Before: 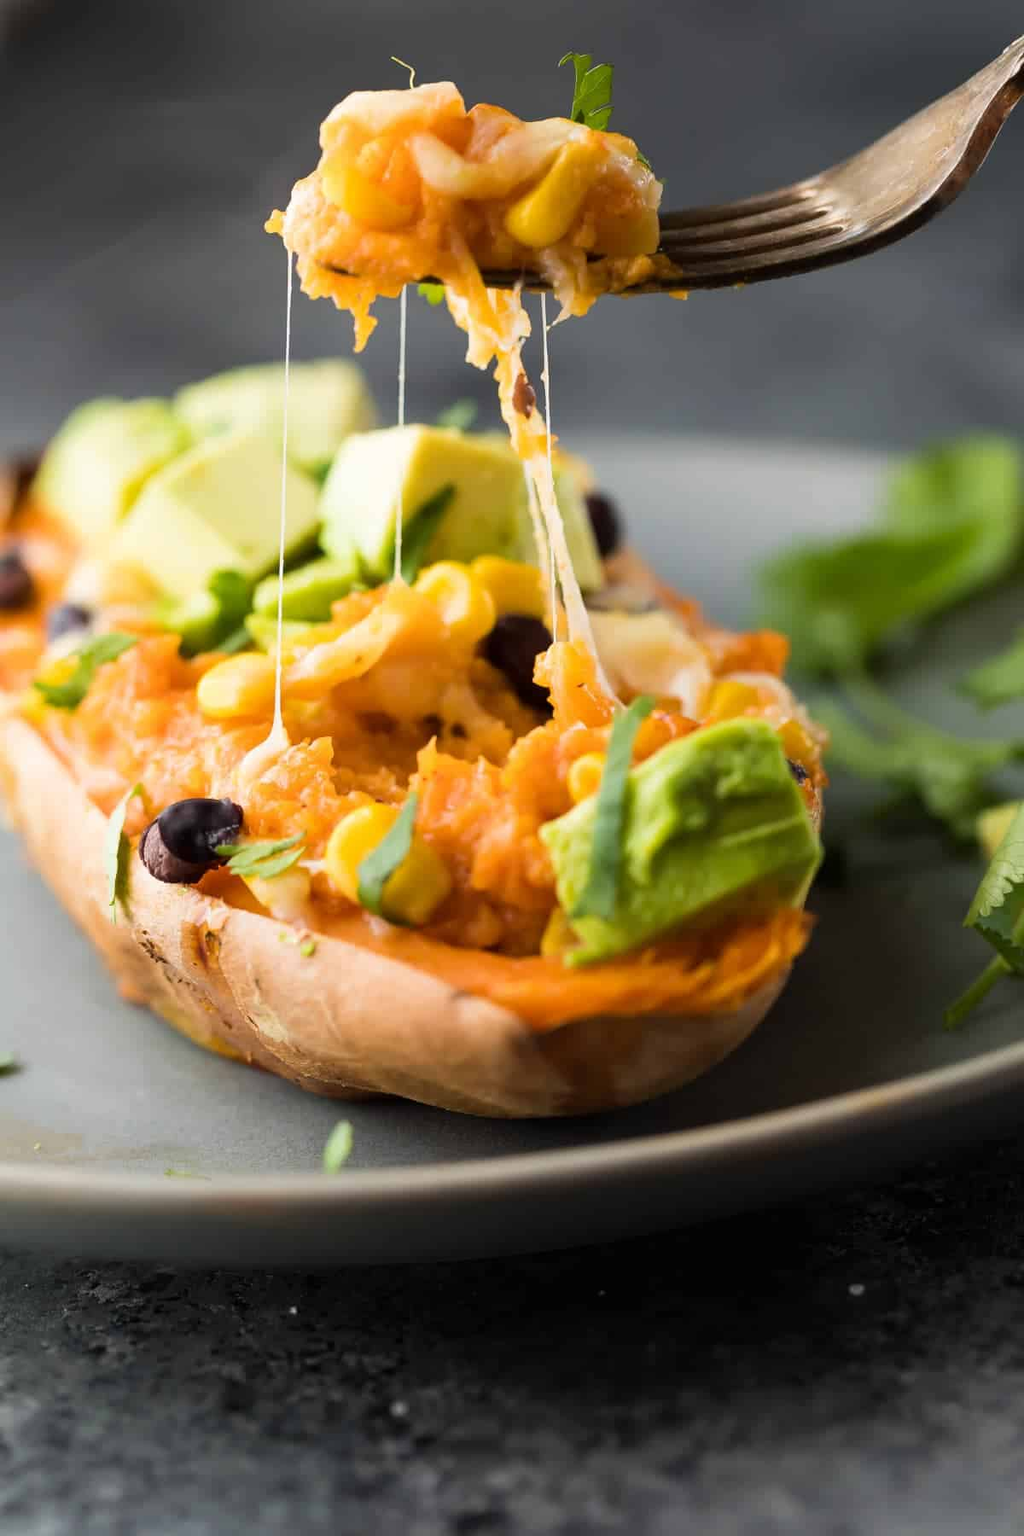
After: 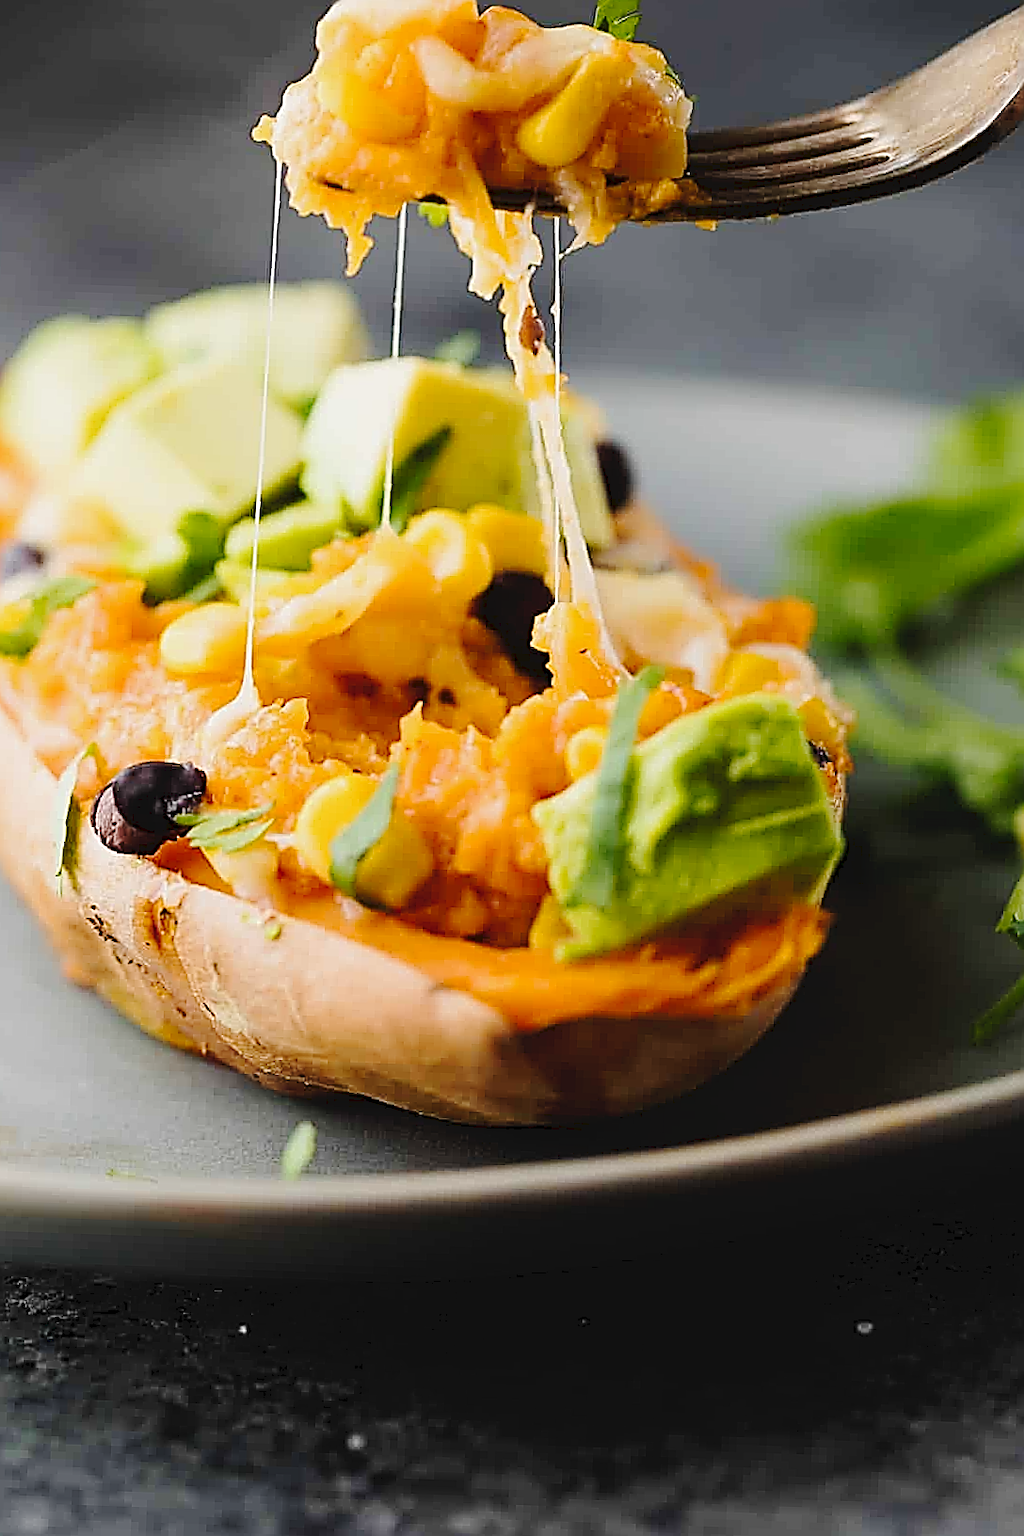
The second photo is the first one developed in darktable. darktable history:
tone curve: curves: ch0 [(0, 0) (0.003, 0.047) (0.011, 0.05) (0.025, 0.053) (0.044, 0.057) (0.069, 0.062) (0.1, 0.084) (0.136, 0.115) (0.177, 0.159) (0.224, 0.216) (0.277, 0.289) (0.335, 0.382) (0.399, 0.474) (0.468, 0.561) (0.543, 0.636) (0.623, 0.705) (0.709, 0.778) (0.801, 0.847) (0.898, 0.916) (1, 1)], preserve colors none
crop and rotate: angle -1.96°, left 3.097%, top 4.154%, right 1.586%, bottom 0.529%
exposure: exposure -0.21 EV, compensate highlight preservation false
sharpen: amount 2
